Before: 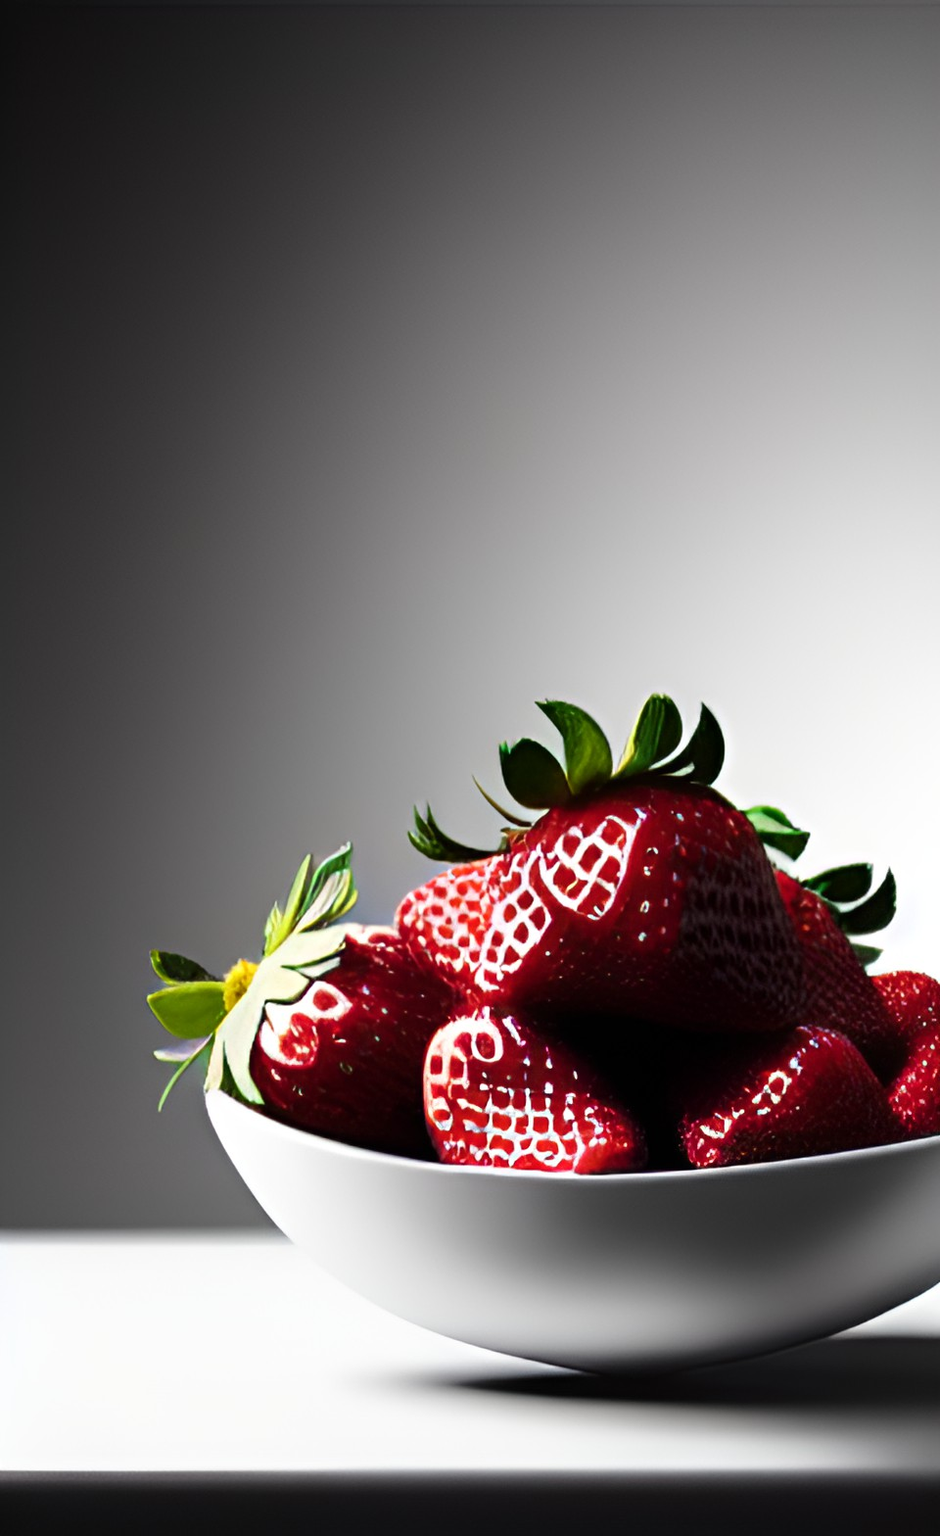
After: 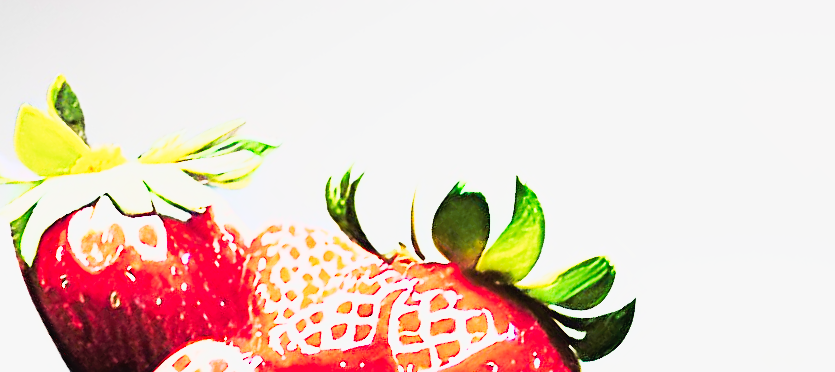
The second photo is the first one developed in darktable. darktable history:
velvia: on, module defaults
base curve: curves: ch0 [(0, 0) (0.007, 0.004) (0.027, 0.03) (0.046, 0.07) (0.207, 0.54) (0.442, 0.872) (0.673, 0.972) (1, 1)]
sharpen: on, module defaults
crop and rotate: angle -45.42°, top 16.177%, right 0.977%, bottom 11.757%
exposure: black level correction 0, exposure 1.506 EV, compensate highlight preservation false
tone equalizer: -7 EV 0.143 EV, -6 EV 0.577 EV, -5 EV 1.16 EV, -4 EV 1.35 EV, -3 EV 1.18 EV, -2 EV 0.6 EV, -1 EV 0.166 EV
tone curve: curves: ch0 [(0, 0.026) (0.172, 0.194) (0.398, 0.437) (0.469, 0.544) (0.612, 0.741) (0.845, 0.926) (1, 0.968)]; ch1 [(0, 0) (0.437, 0.453) (0.472, 0.467) (0.502, 0.502) (0.531, 0.537) (0.574, 0.583) (0.617, 0.64) (0.699, 0.749) (0.859, 0.919) (1, 1)]; ch2 [(0, 0) (0.33, 0.301) (0.421, 0.443) (0.476, 0.502) (0.511, 0.504) (0.553, 0.55) (0.595, 0.586) (0.664, 0.664) (1, 1)], preserve colors none
